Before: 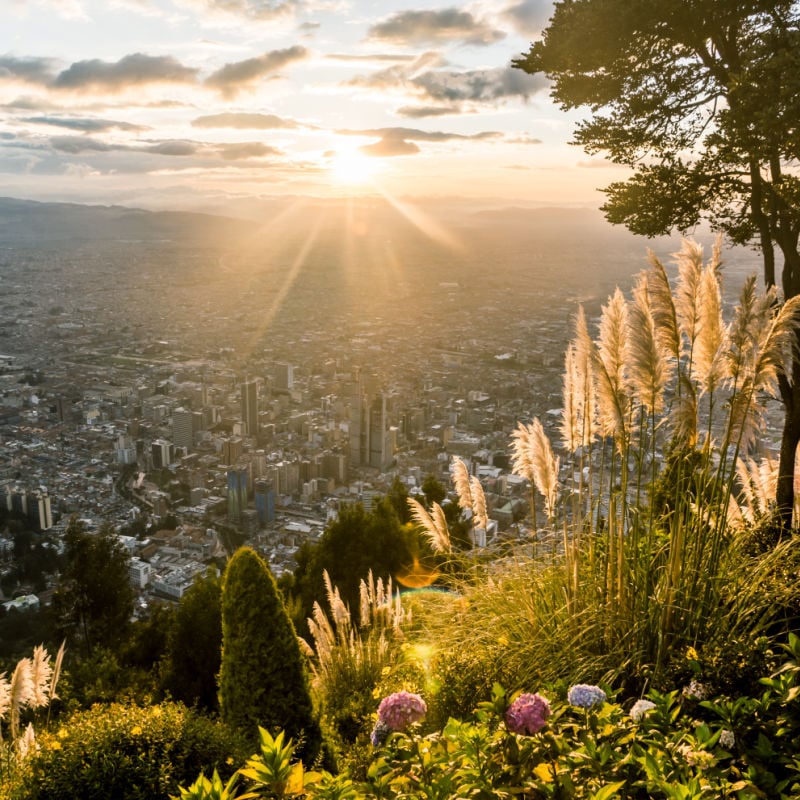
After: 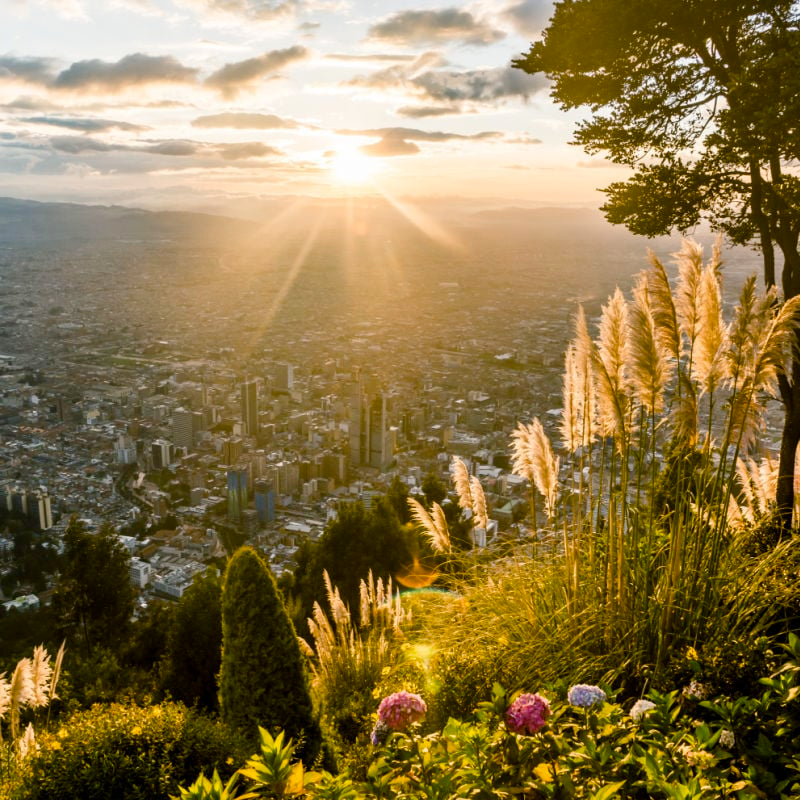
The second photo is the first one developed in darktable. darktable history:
color balance rgb: perceptual saturation grading › global saturation 20%, perceptual saturation grading › highlights -24.91%, perceptual saturation grading › shadows 50.276%, global vibrance 18.332%
